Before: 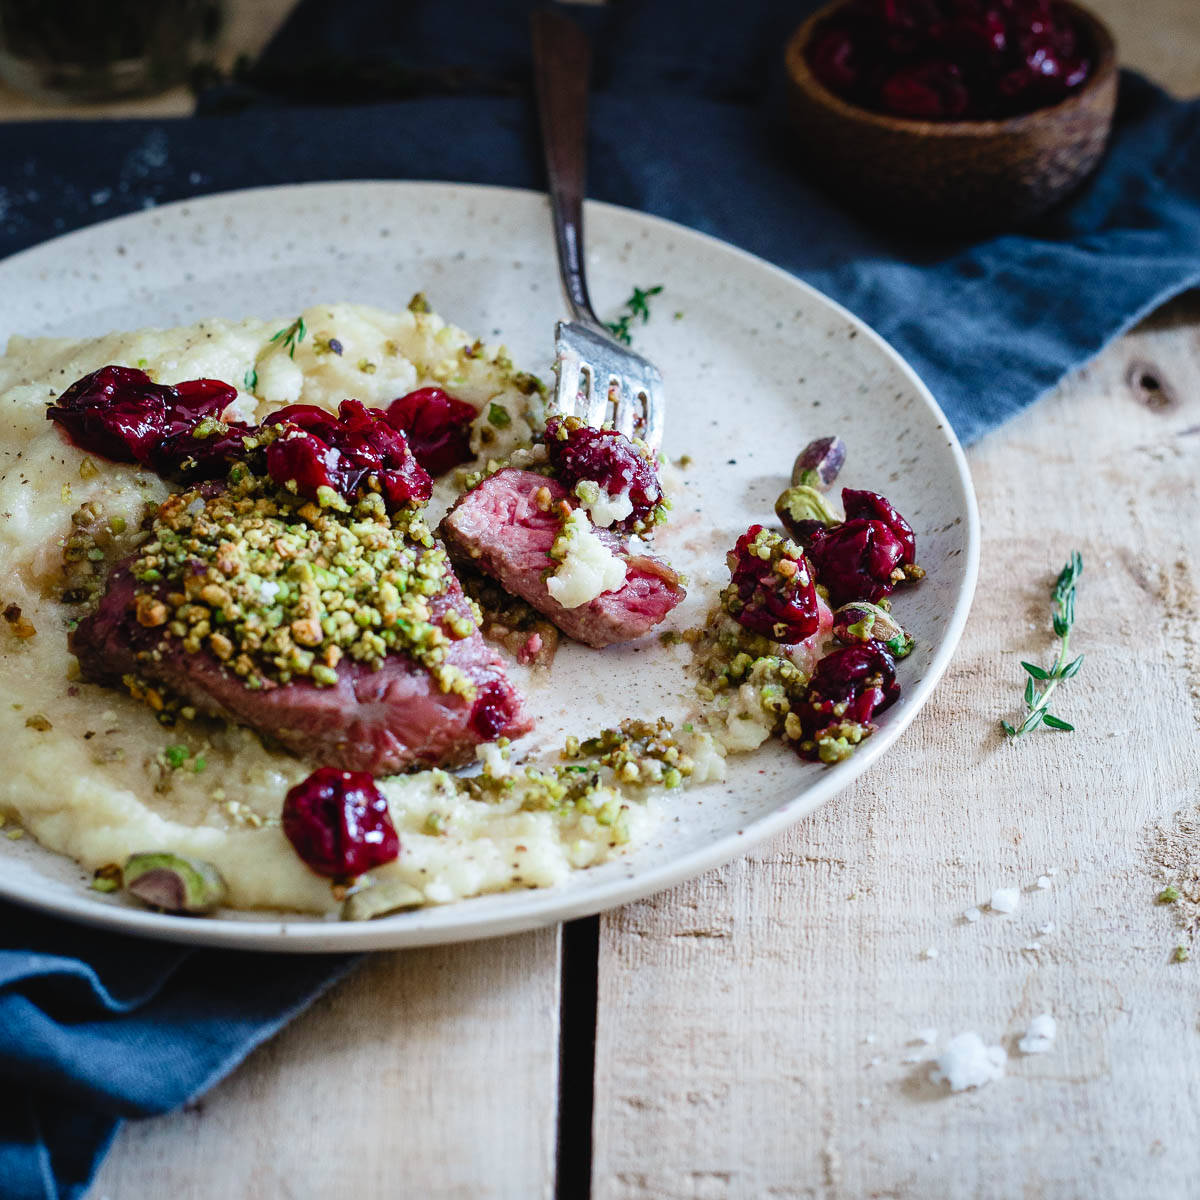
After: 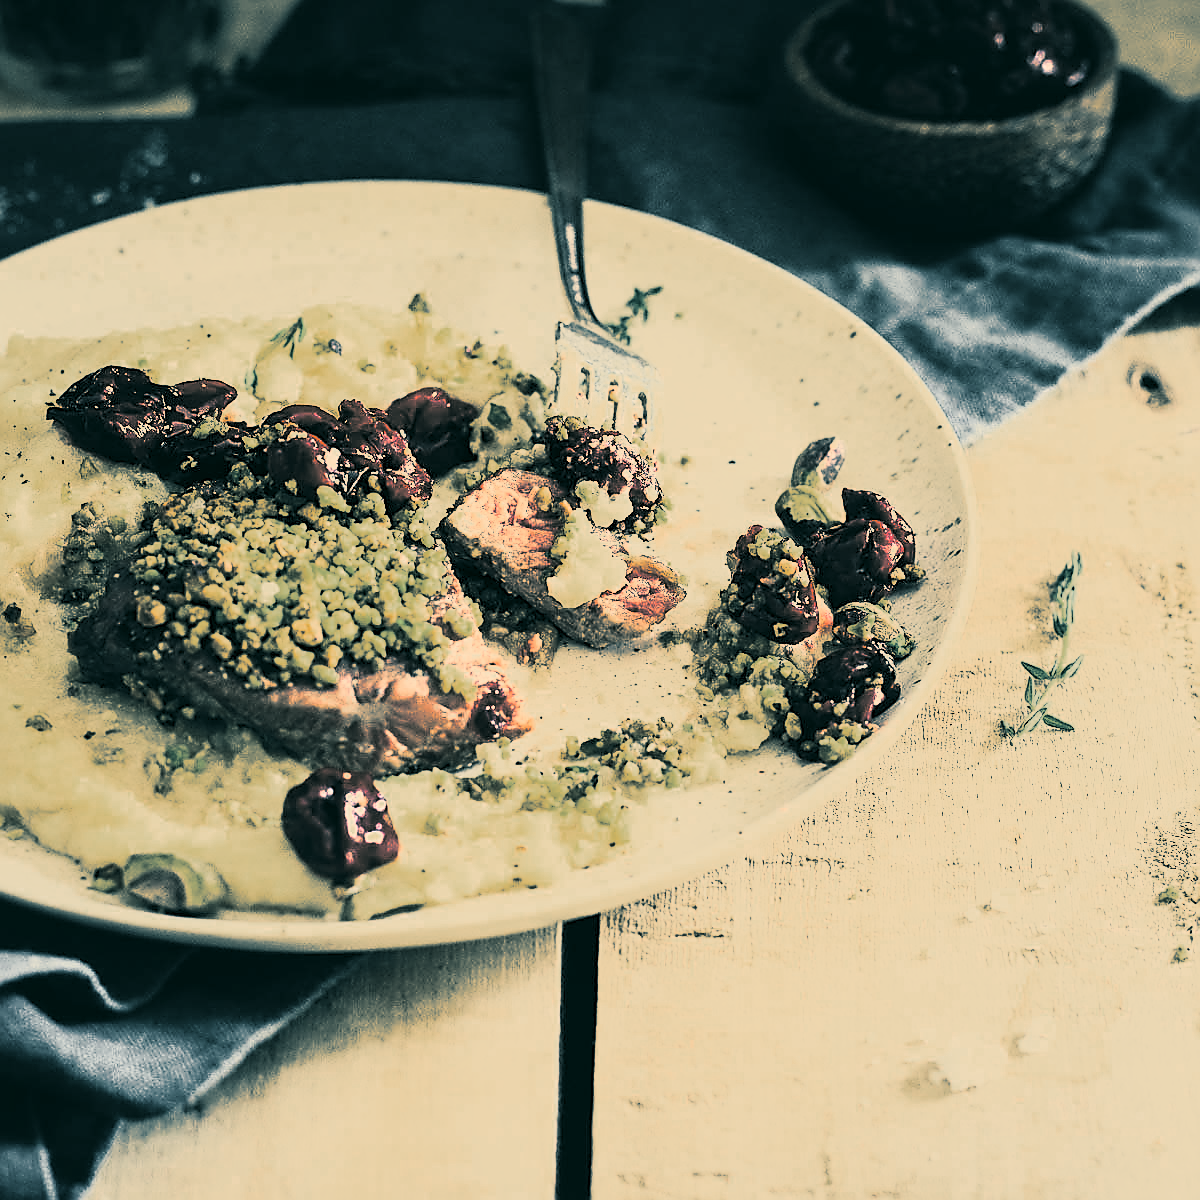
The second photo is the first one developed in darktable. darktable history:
sharpen: radius 1.4, amount 1.25, threshold 0.7
split-toning: shadows › hue 205.2°, shadows › saturation 0.43, highlights › hue 54°, highlights › saturation 0.54
tone curve: curves: ch0 [(0, 0) (0.004, 0.001) (0.133, 0.112) (0.325, 0.362) (0.832, 0.893) (1, 1)], color space Lab, linked channels, preserve colors none
color correction: highlights a* 5.62, highlights b* 33.57, shadows a* -25.86, shadows b* 4.02
local contrast: mode bilateral grid, contrast 15, coarseness 36, detail 105%, midtone range 0.2
contrast brightness saturation: contrast 0.57, brightness 0.57, saturation -0.34
color zones: curves: ch0 [(0, 0.48) (0.209, 0.398) (0.305, 0.332) (0.429, 0.493) (0.571, 0.5) (0.714, 0.5) (0.857, 0.5) (1, 0.48)]; ch1 [(0, 0.736) (0.143, 0.625) (0.225, 0.371) (0.429, 0.256) (0.571, 0.241) (0.714, 0.213) (0.857, 0.48) (1, 0.736)]; ch2 [(0, 0.448) (0.143, 0.498) (0.286, 0.5) (0.429, 0.5) (0.571, 0.5) (0.714, 0.5) (0.857, 0.5) (1, 0.448)]
